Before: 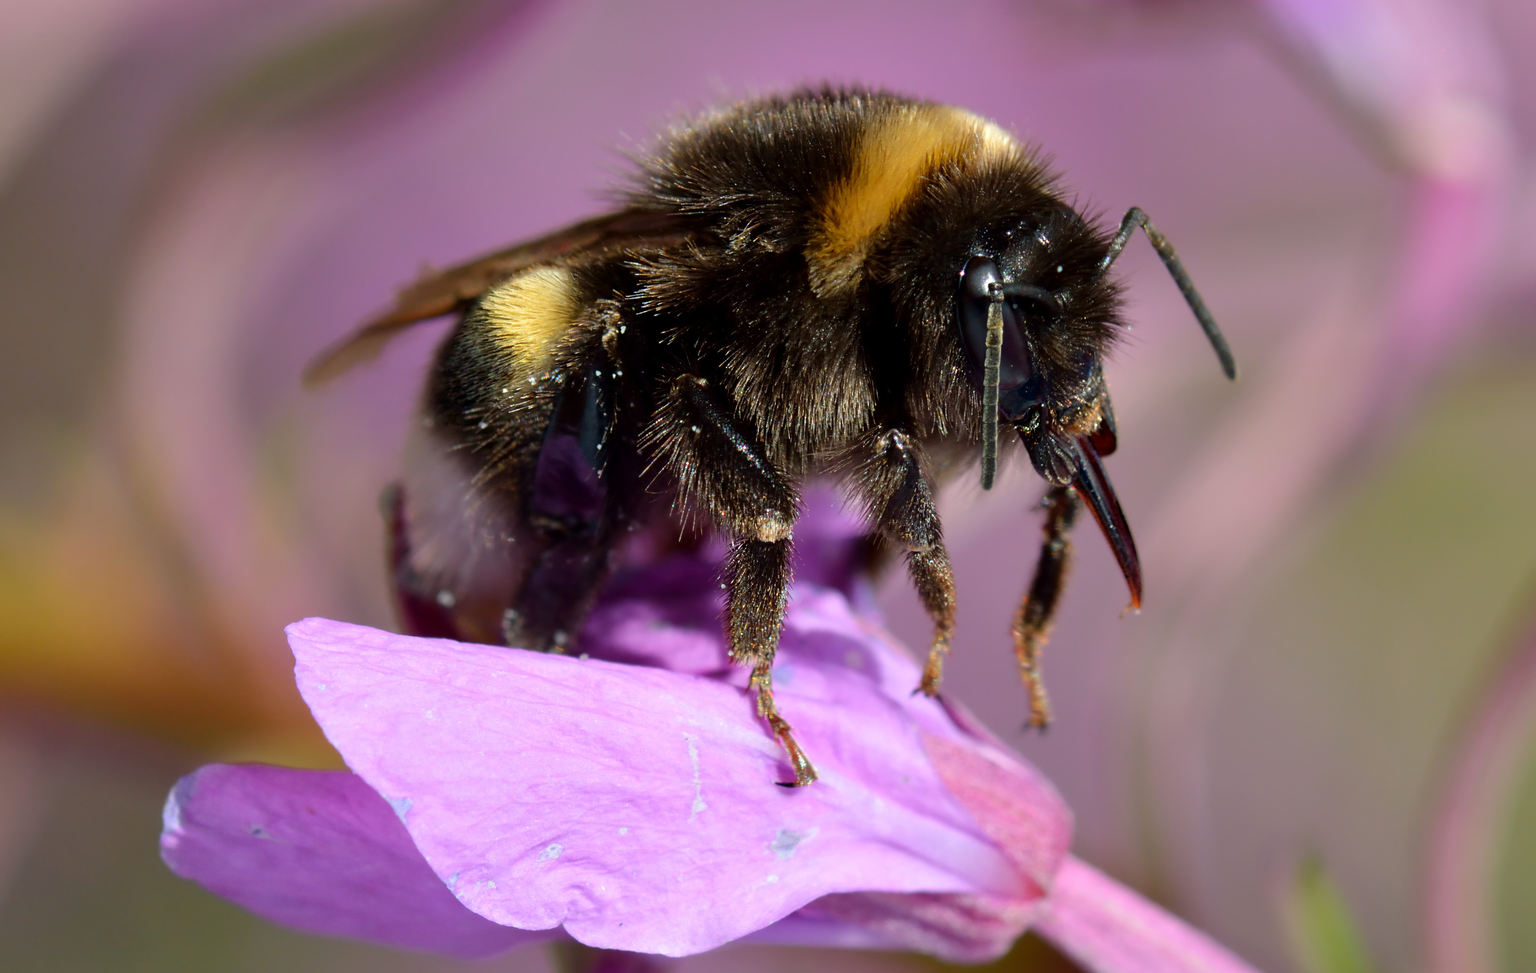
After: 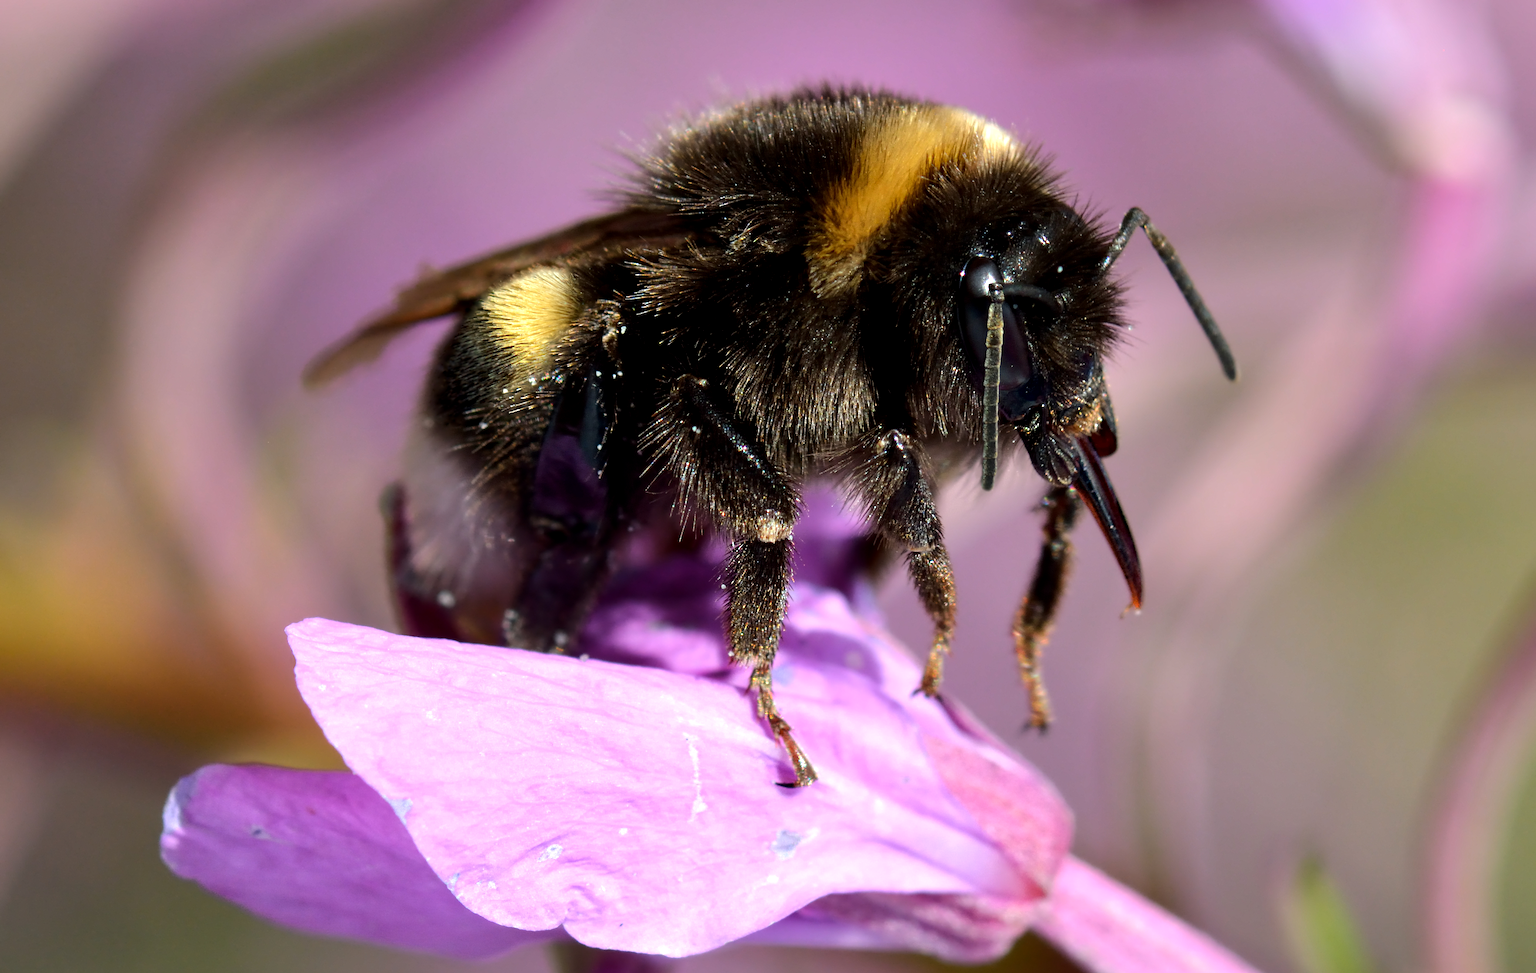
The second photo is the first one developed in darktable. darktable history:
tone equalizer: -8 EV -0.417 EV, -7 EV -0.389 EV, -6 EV -0.333 EV, -5 EV -0.222 EV, -3 EV 0.222 EV, -2 EV 0.333 EV, -1 EV 0.389 EV, +0 EV 0.417 EV, edges refinement/feathering 500, mask exposure compensation -1.57 EV, preserve details no
local contrast: highlights 100%, shadows 100%, detail 120%, midtone range 0.2
exposure: compensate highlight preservation false
